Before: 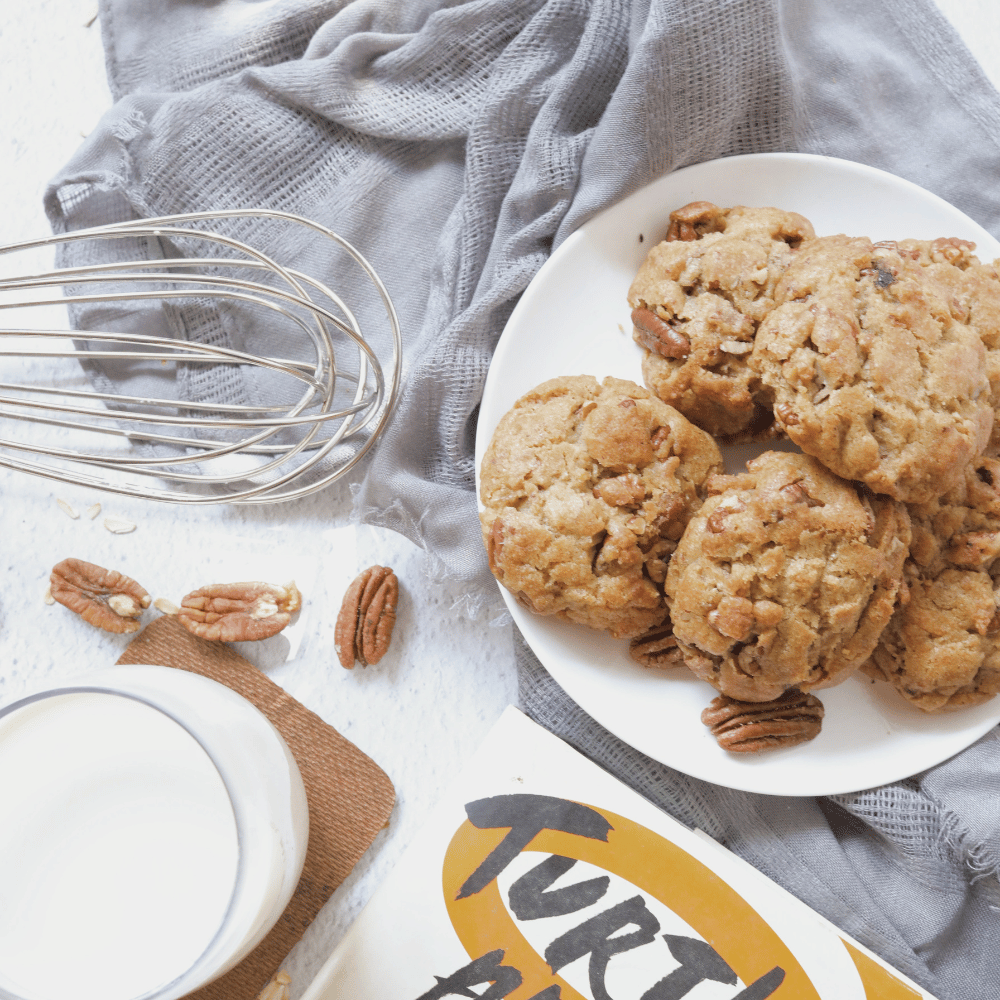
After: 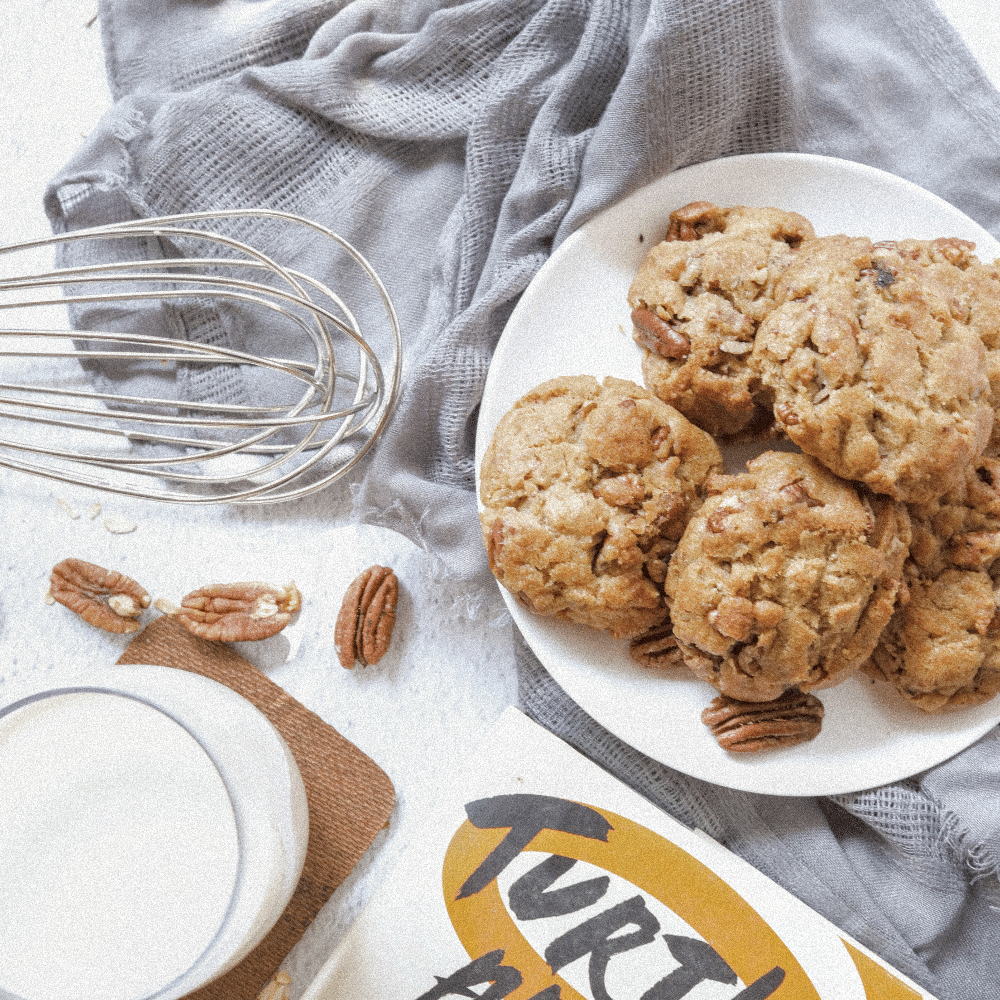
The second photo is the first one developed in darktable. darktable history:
local contrast: on, module defaults
grain: strength 35%, mid-tones bias 0%
color correction: saturation 0.99
